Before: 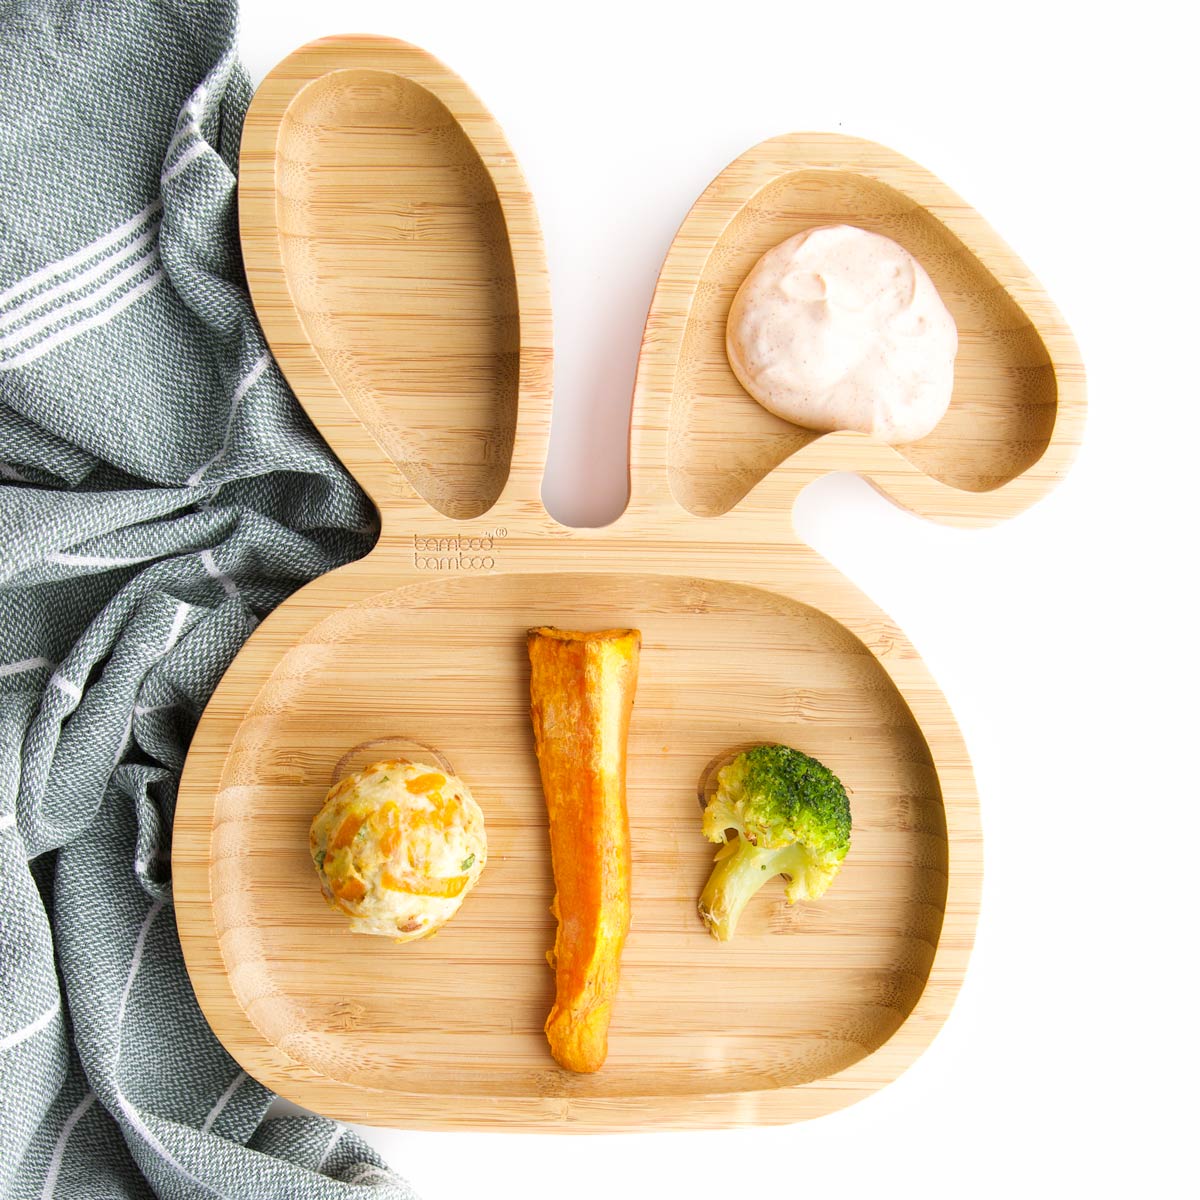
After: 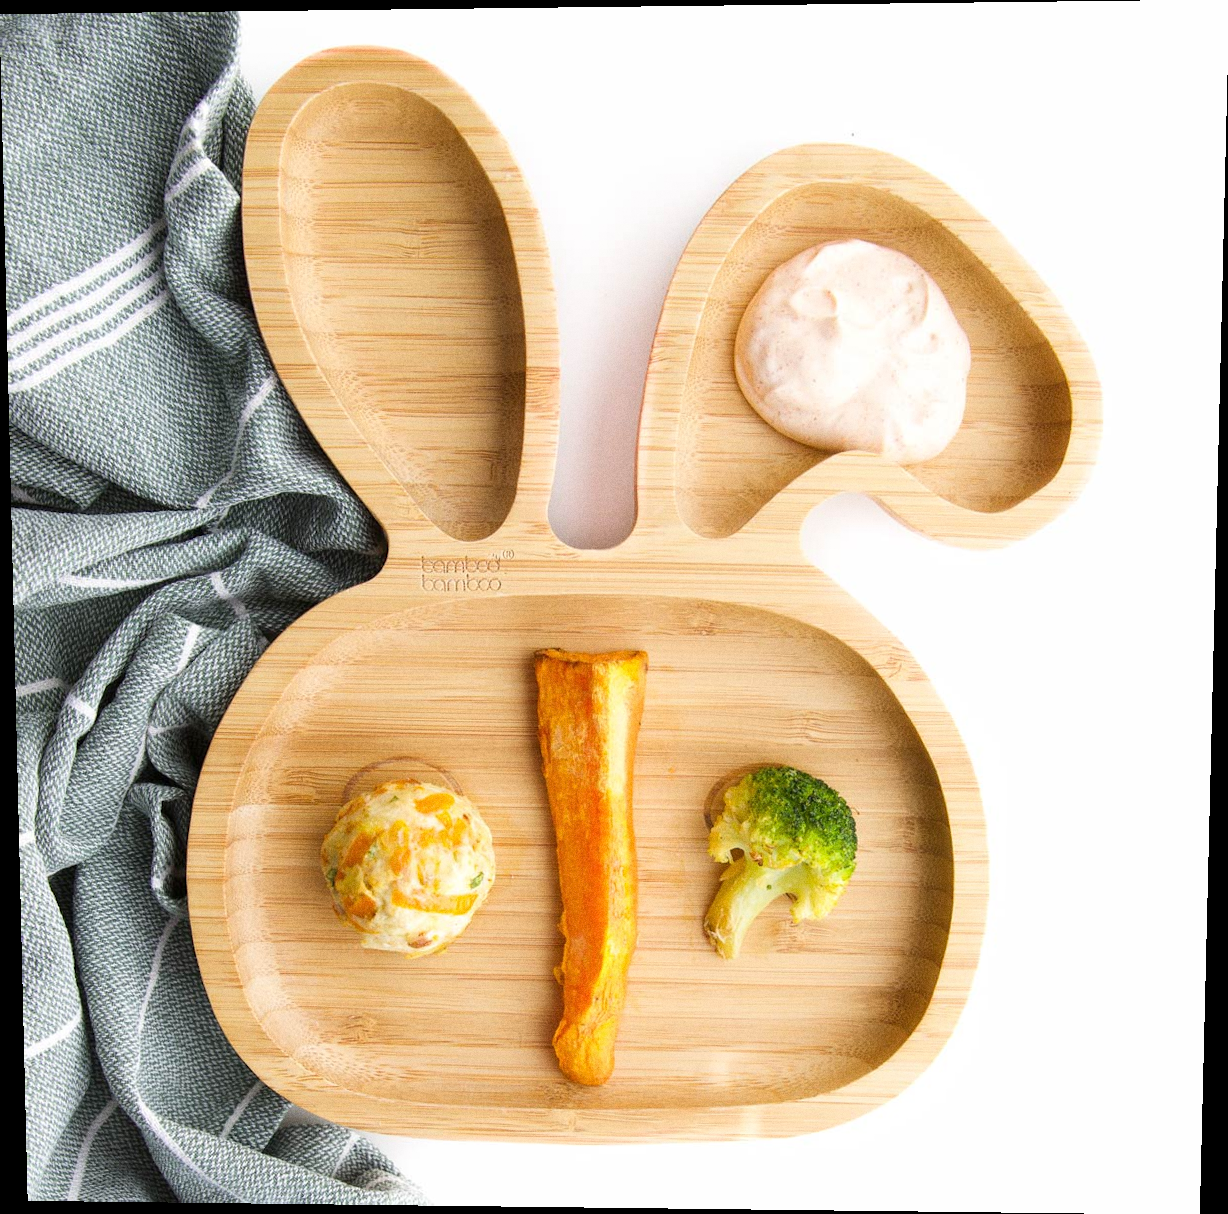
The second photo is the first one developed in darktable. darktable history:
grain: on, module defaults
rotate and perspective: lens shift (vertical) 0.048, lens shift (horizontal) -0.024, automatic cropping off
